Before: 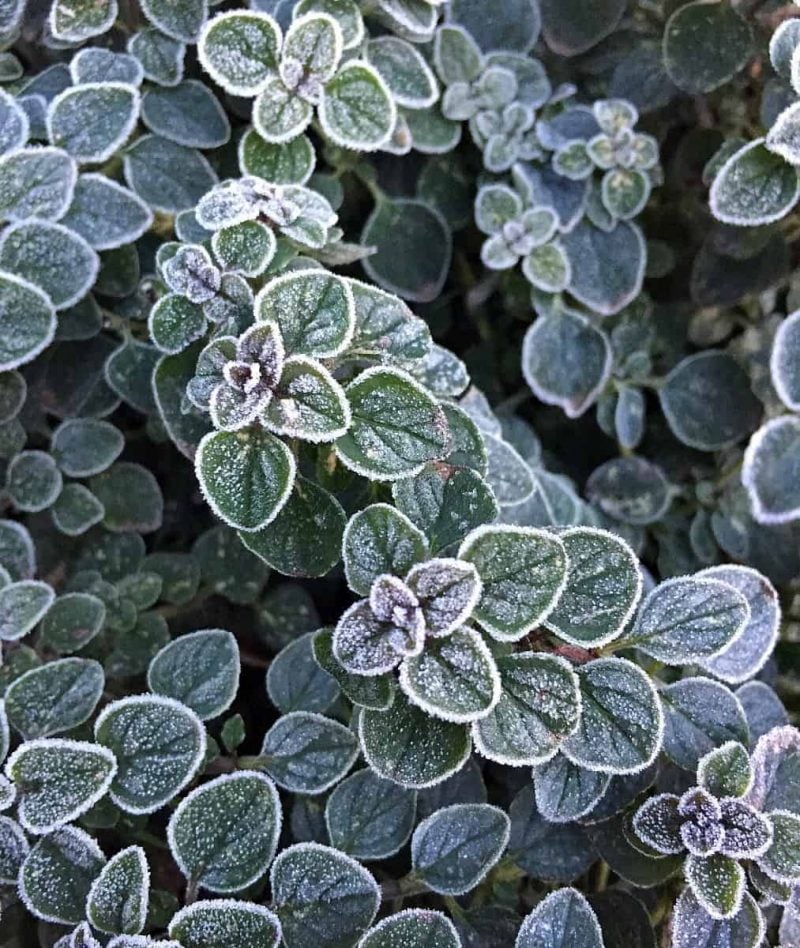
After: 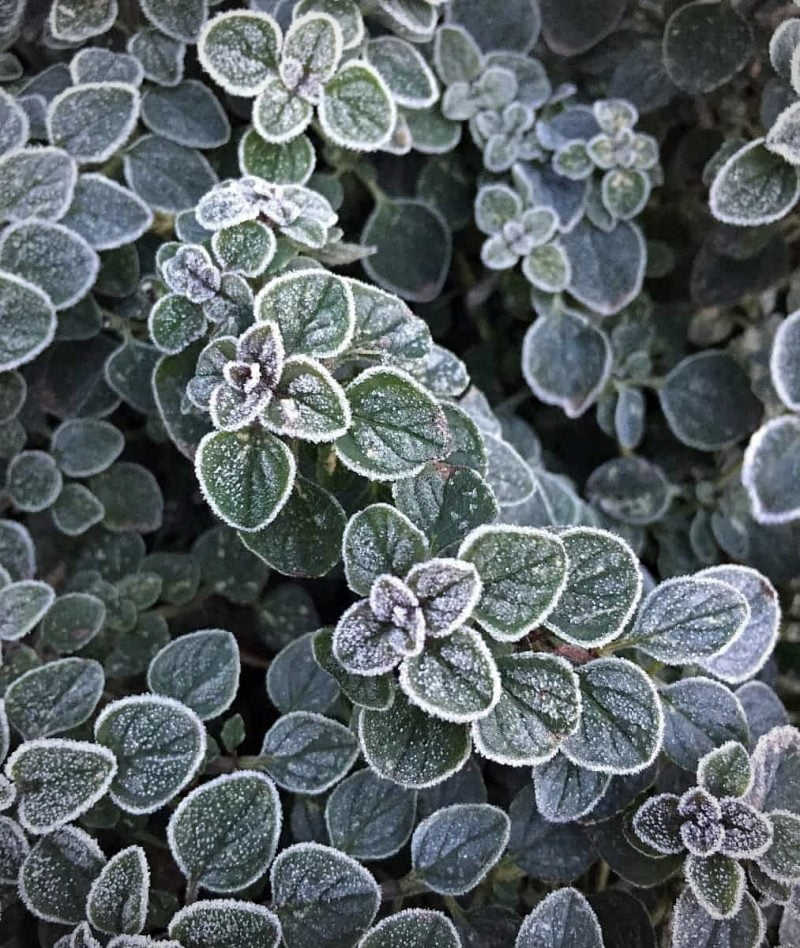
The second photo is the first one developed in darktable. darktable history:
color correction: saturation 0.8
vignetting: on, module defaults
